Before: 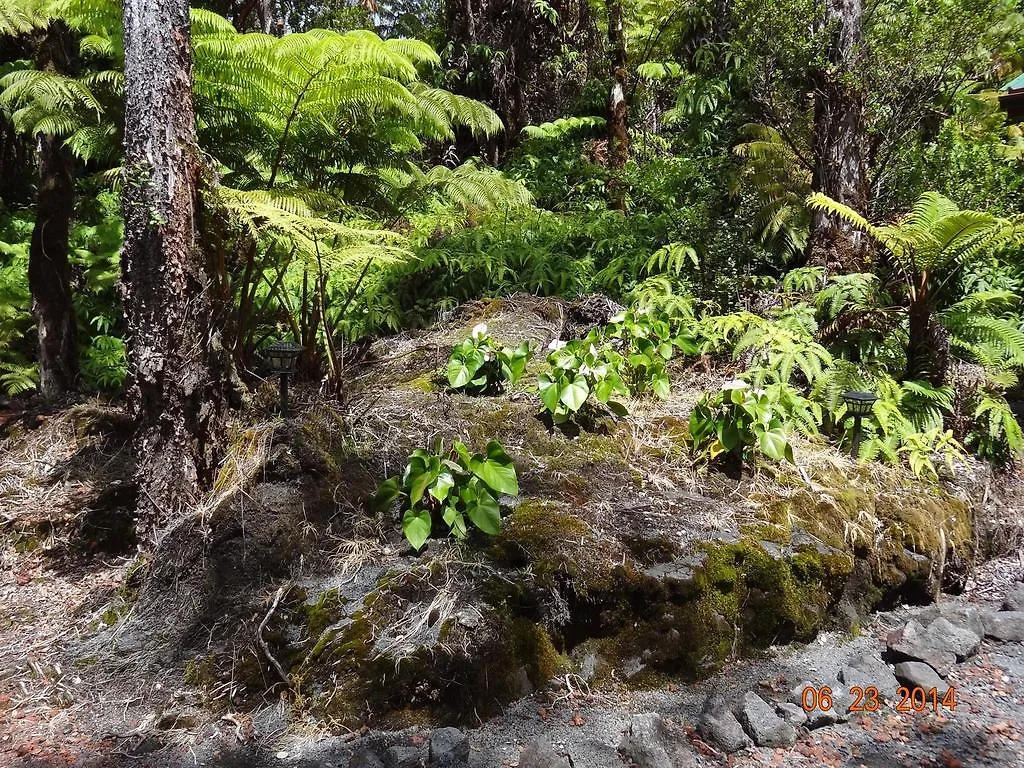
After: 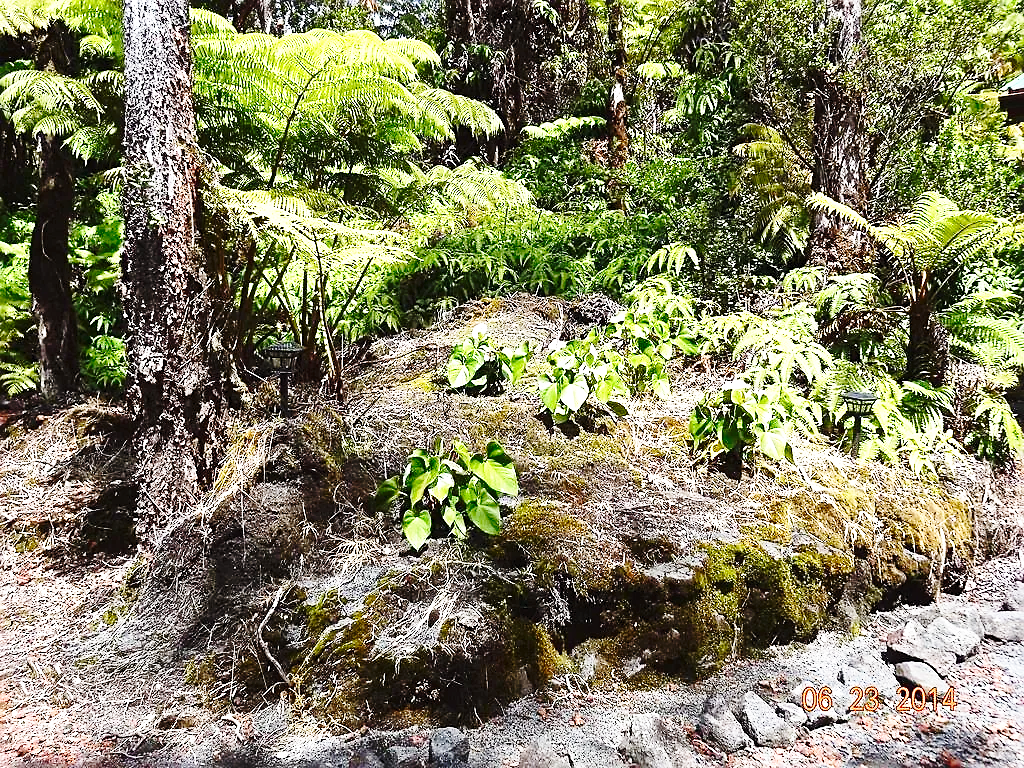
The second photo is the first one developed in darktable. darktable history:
tone curve: curves: ch0 [(0, 0) (0.003, 0.038) (0.011, 0.035) (0.025, 0.03) (0.044, 0.044) (0.069, 0.062) (0.1, 0.087) (0.136, 0.114) (0.177, 0.15) (0.224, 0.193) (0.277, 0.242) (0.335, 0.299) (0.399, 0.361) (0.468, 0.437) (0.543, 0.521) (0.623, 0.614) (0.709, 0.717) (0.801, 0.817) (0.898, 0.913) (1, 1)], color space Lab, independent channels, preserve colors none
base curve: curves: ch0 [(0, 0) (0.032, 0.037) (0.105, 0.228) (0.435, 0.76) (0.856, 0.983) (1, 1)], preserve colors none
sharpen: on, module defaults
exposure: exposure 0.496 EV, compensate highlight preservation false
